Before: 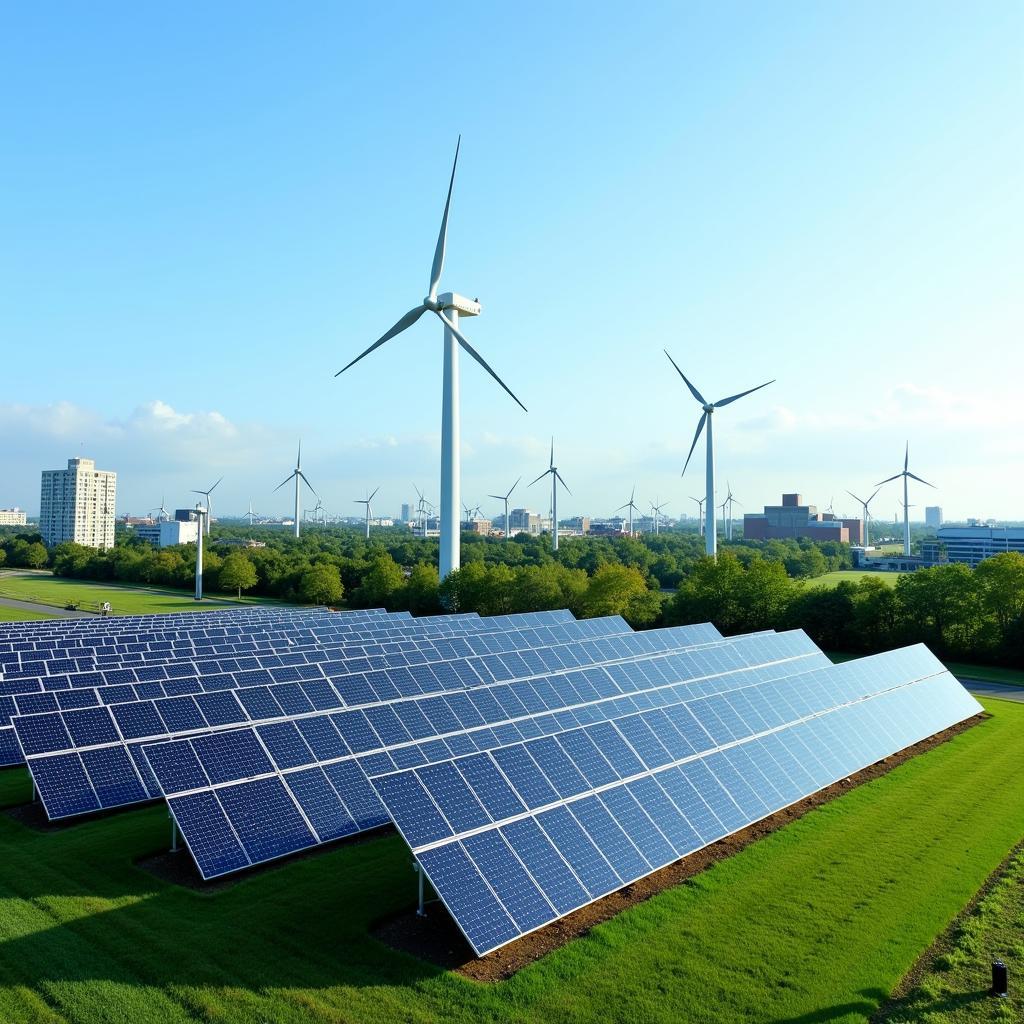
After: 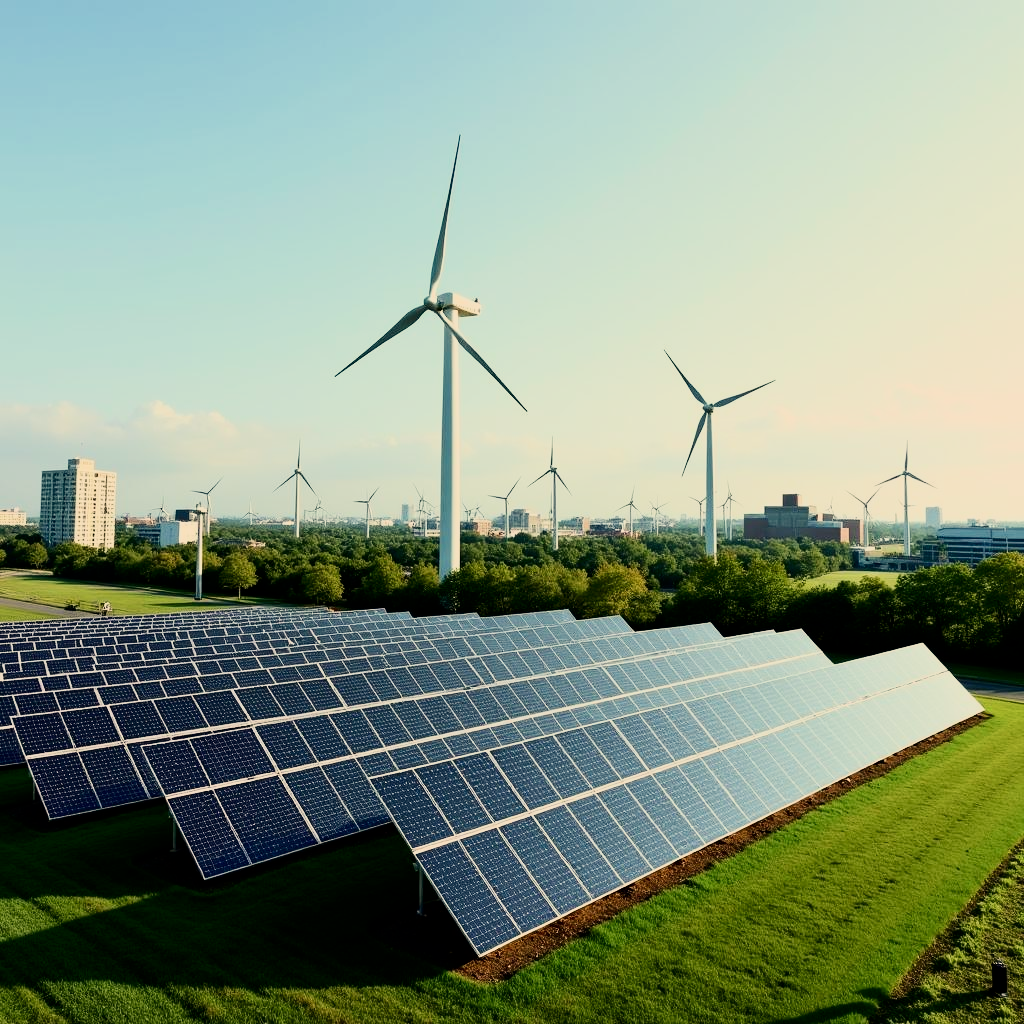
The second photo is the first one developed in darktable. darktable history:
white balance: red 1.138, green 0.996, blue 0.812
filmic rgb: black relative exposure -8.54 EV, white relative exposure 5.52 EV, hardness 3.39, contrast 1.016
contrast brightness saturation: contrast 0.28
